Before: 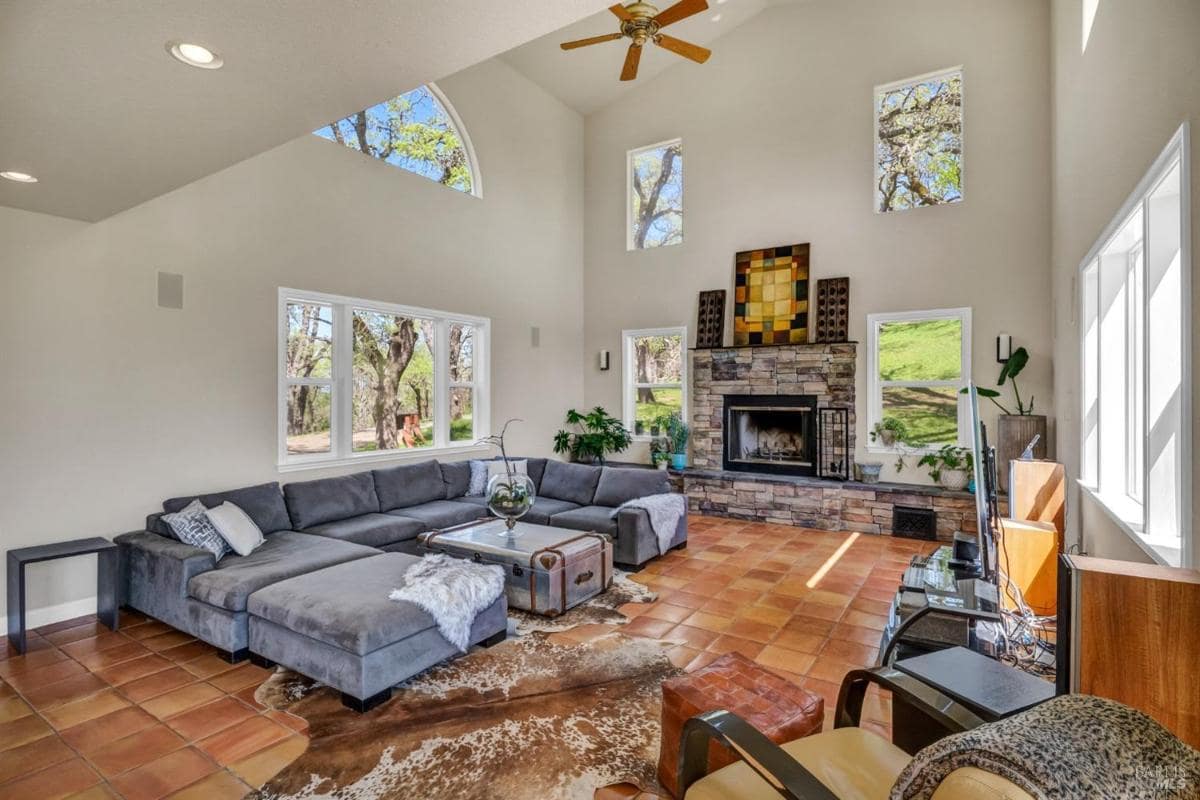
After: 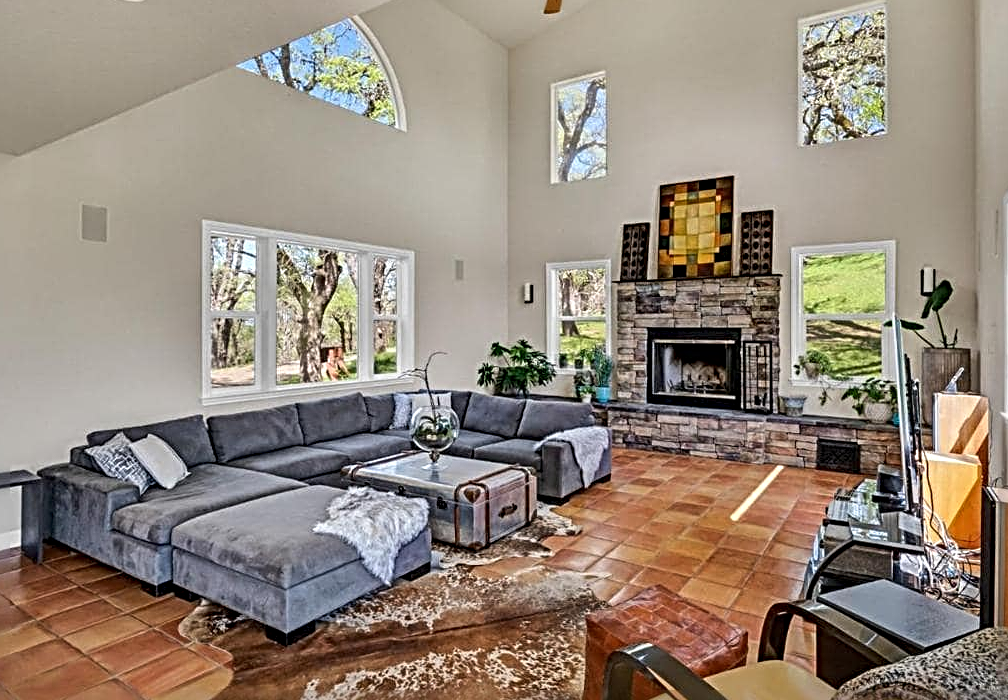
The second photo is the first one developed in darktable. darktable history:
crop: left 6.382%, top 8.387%, right 9.542%, bottom 4.032%
sharpen: radius 3.675, amount 0.92
